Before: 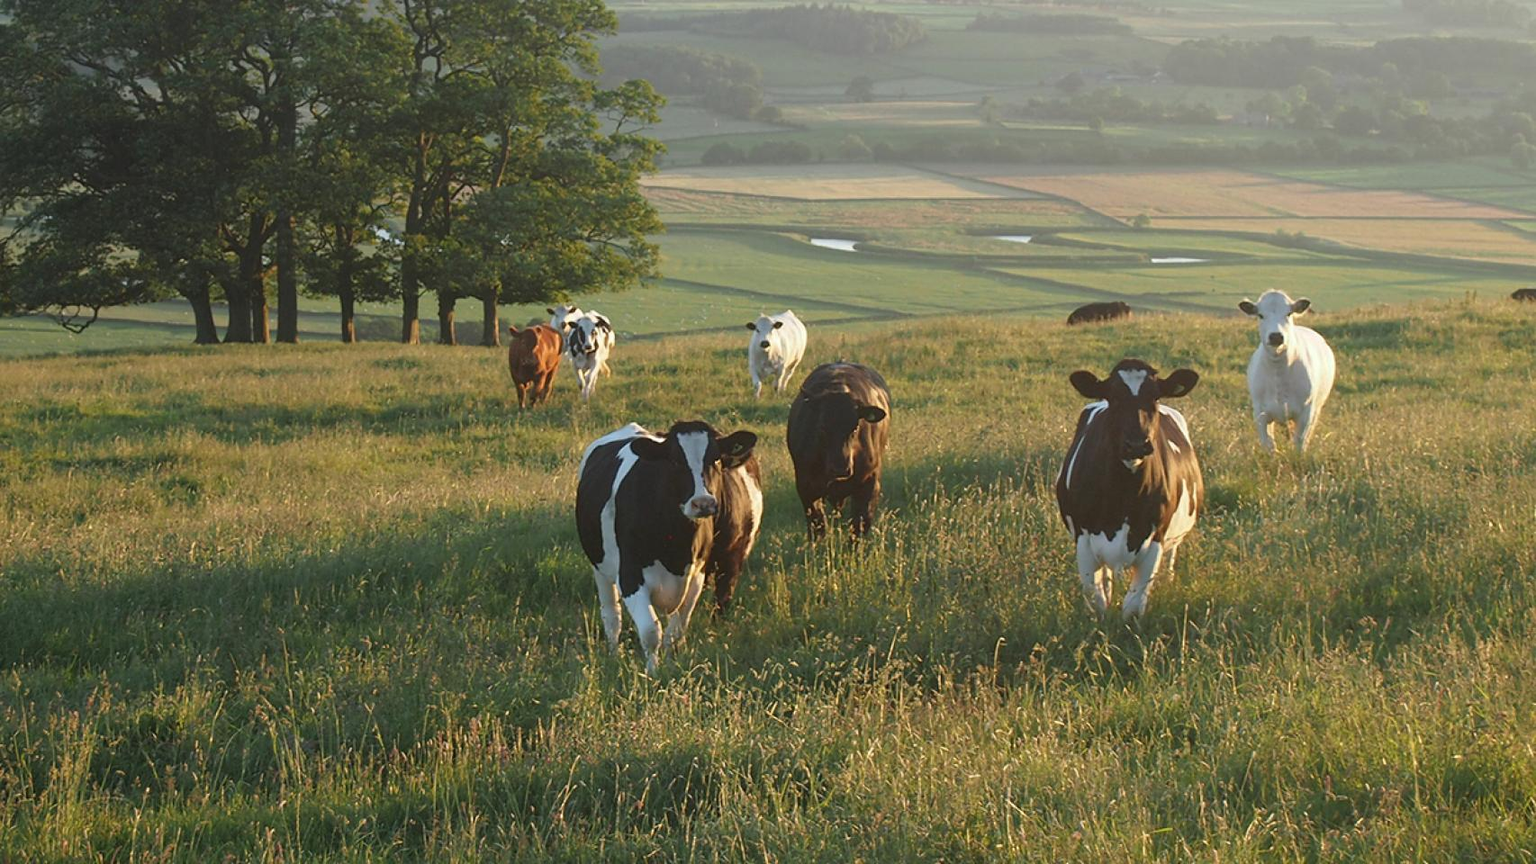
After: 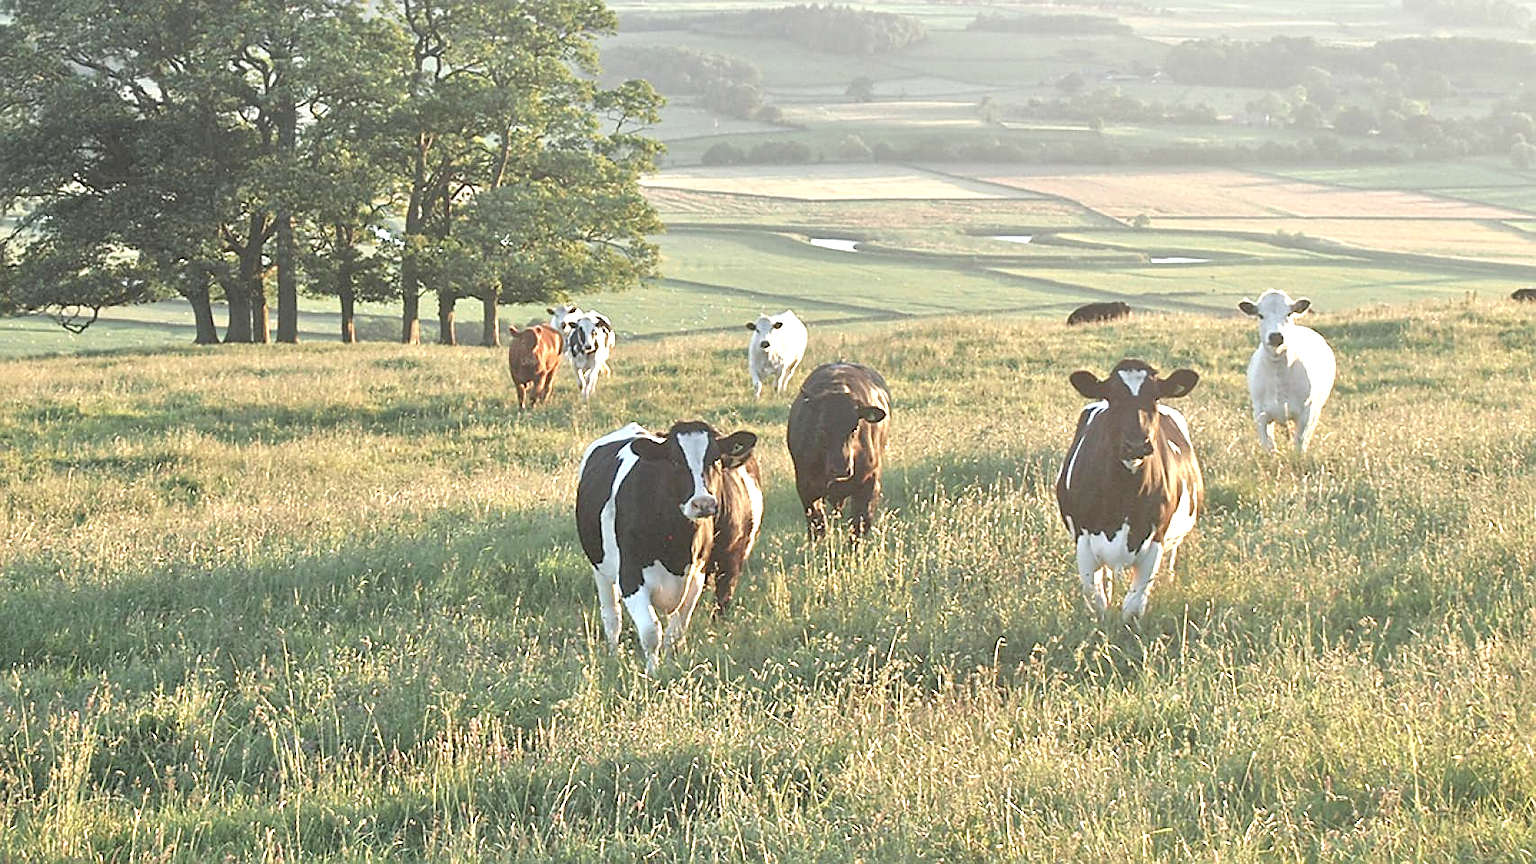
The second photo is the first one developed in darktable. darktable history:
tone equalizer: -7 EV 0.163 EV, -6 EV 0.563 EV, -5 EV 1.12 EV, -4 EV 1.3 EV, -3 EV 1.14 EV, -2 EV 0.6 EV, -1 EV 0.165 EV
contrast brightness saturation: contrast 0.096, saturation -0.359
levels: levels [0, 0.394, 0.787]
sharpen: on, module defaults
